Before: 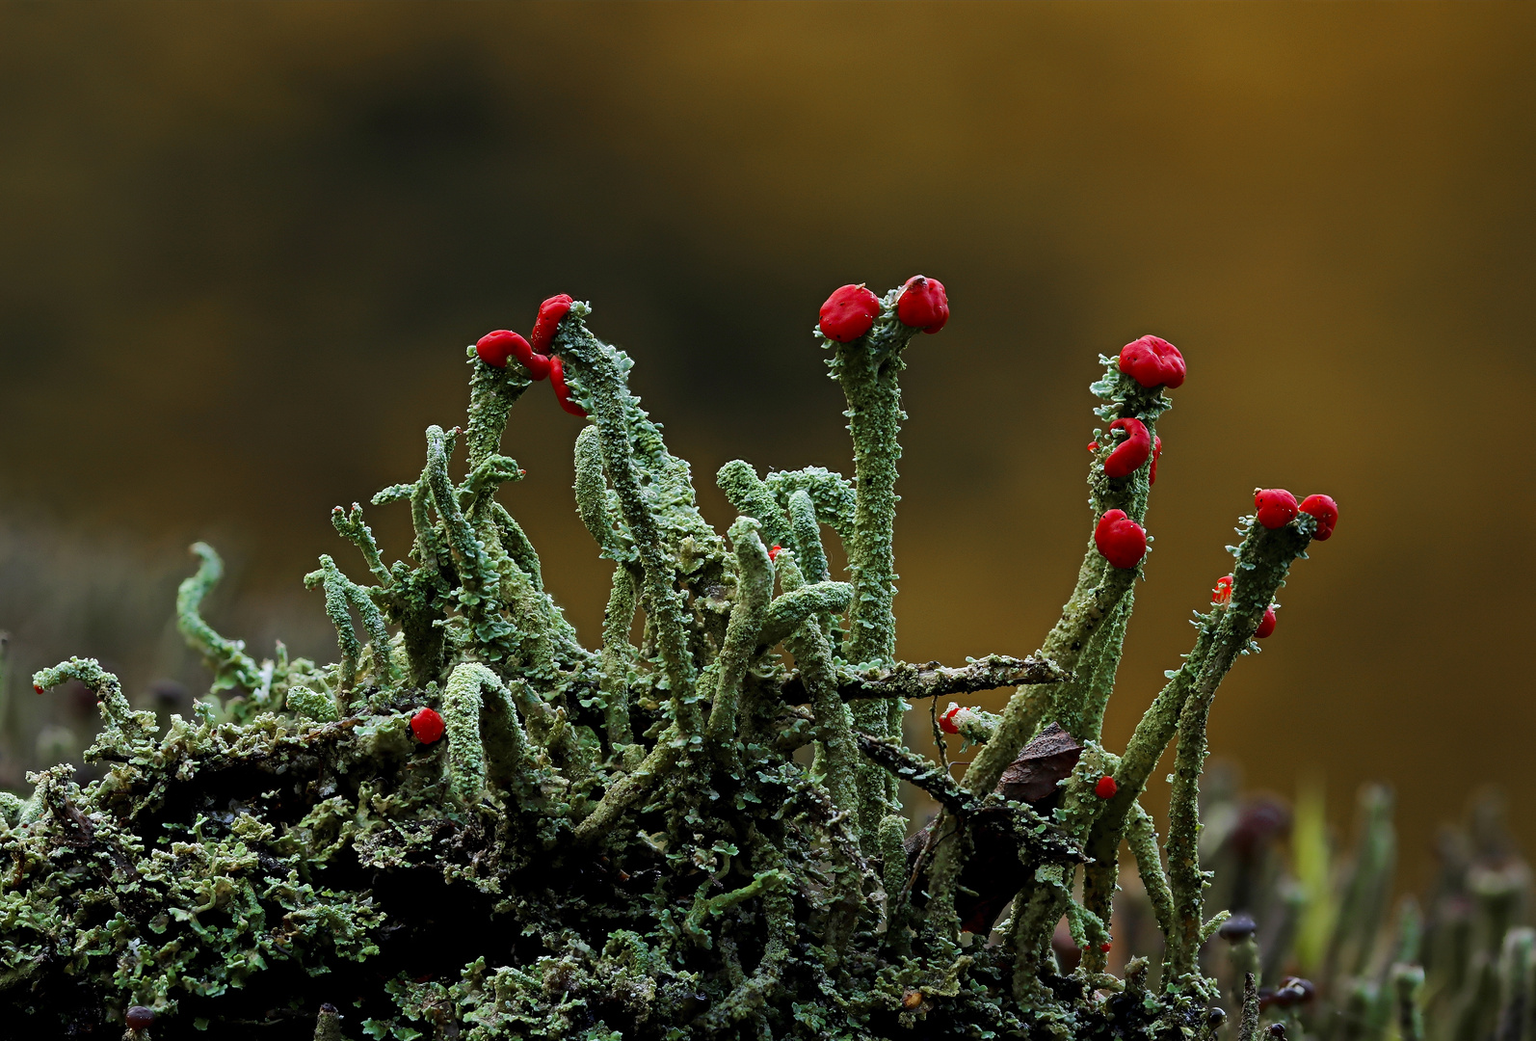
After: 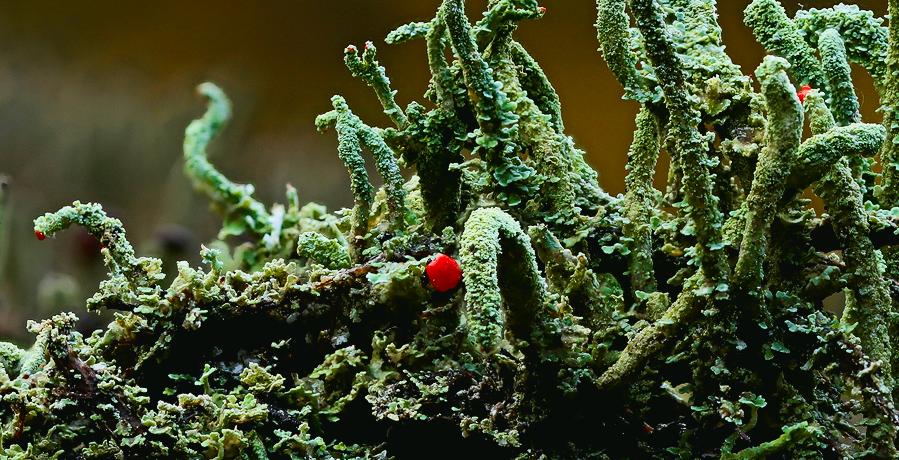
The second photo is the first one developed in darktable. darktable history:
color balance: mode lift, gamma, gain (sRGB)
crop: top 44.483%, right 43.593%, bottom 12.892%
tone curve: curves: ch0 [(0, 0.03) (0.037, 0.045) (0.123, 0.123) (0.19, 0.186) (0.277, 0.279) (0.474, 0.517) (0.584, 0.664) (0.678, 0.777) (0.875, 0.92) (1, 0.965)]; ch1 [(0, 0) (0.243, 0.245) (0.402, 0.41) (0.493, 0.487) (0.508, 0.503) (0.531, 0.532) (0.551, 0.556) (0.637, 0.671) (0.694, 0.732) (1, 1)]; ch2 [(0, 0) (0.249, 0.216) (0.356, 0.329) (0.424, 0.442) (0.476, 0.477) (0.498, 0.503) (0.517, 0.524) (0.532, 0.547) (0.562, 0.576) (0.614, 0.644) (0.706, 0.748) (0.808, 0.809) (0.991, 0.968)], color space Lab, independent channels, preserve colors none
